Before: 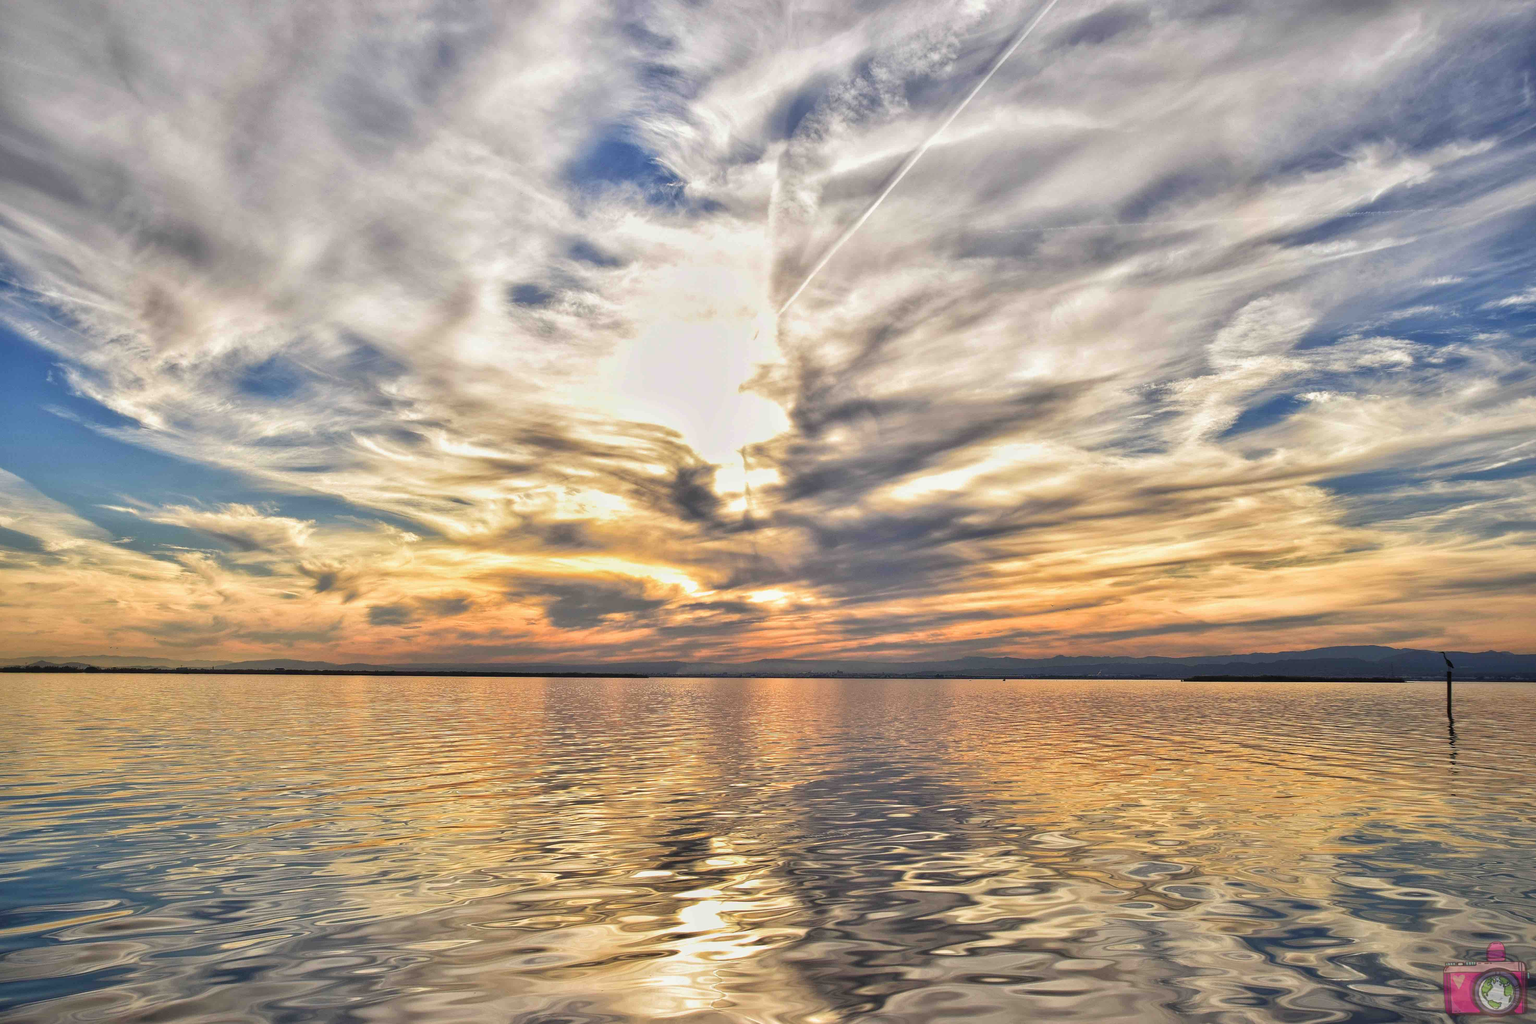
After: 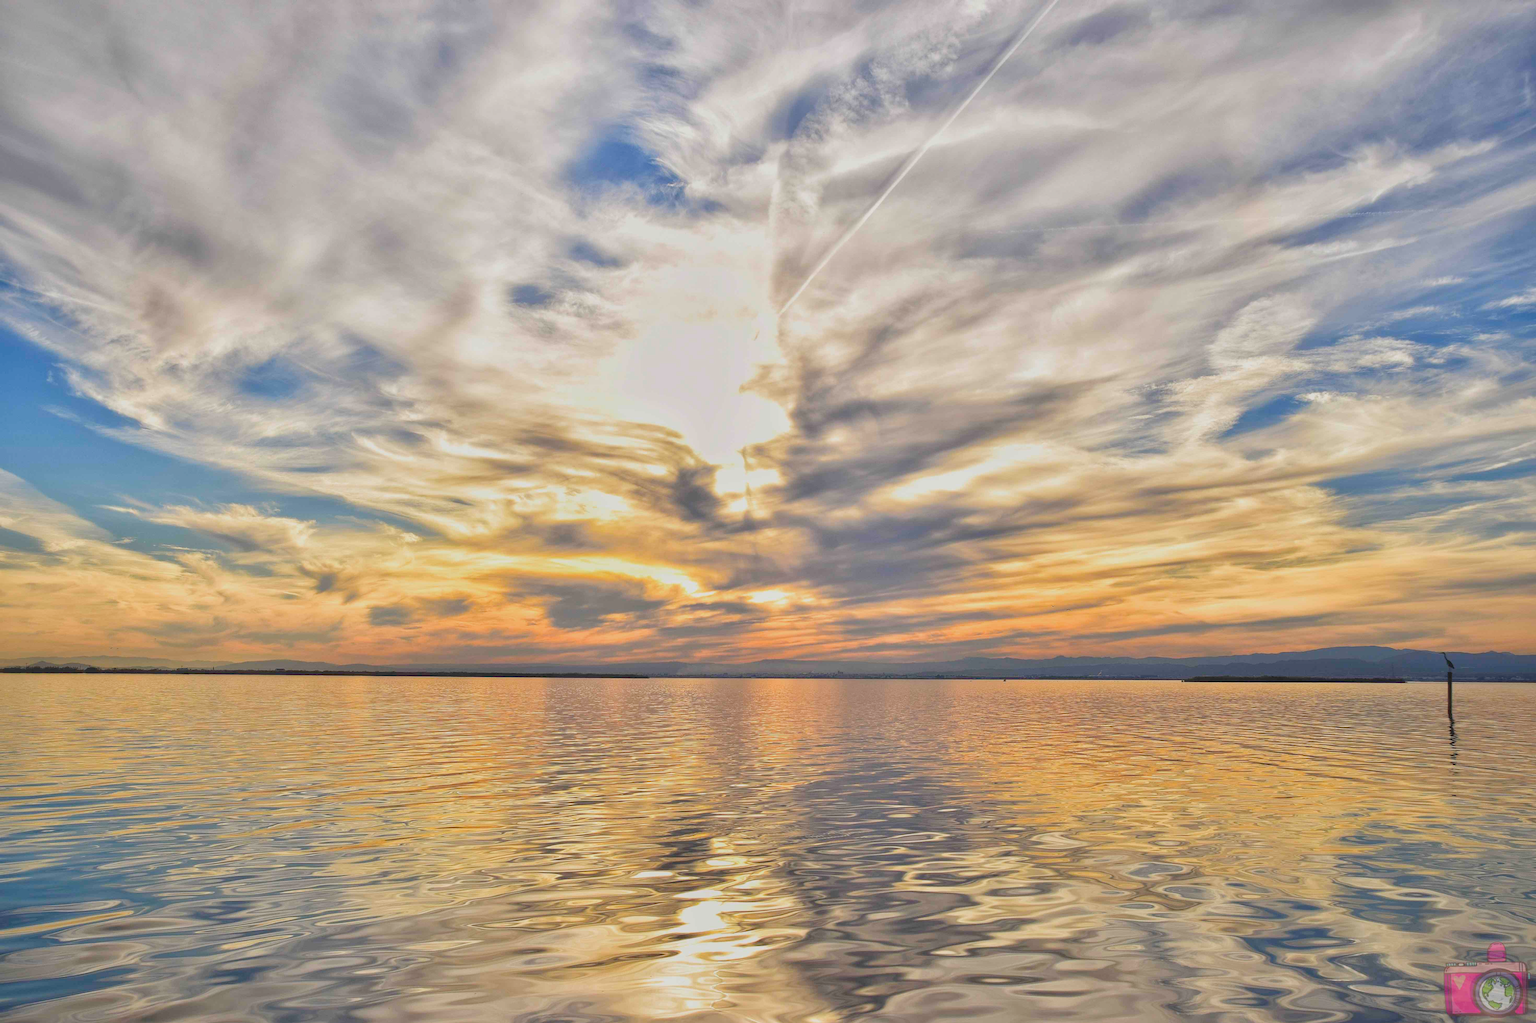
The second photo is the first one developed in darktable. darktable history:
exposure: exposure -0.071 EV, compensate exposure bias true, compensate highlight preservation false
contrast brightness saturation: contrast -0.17, saturation 0.189
